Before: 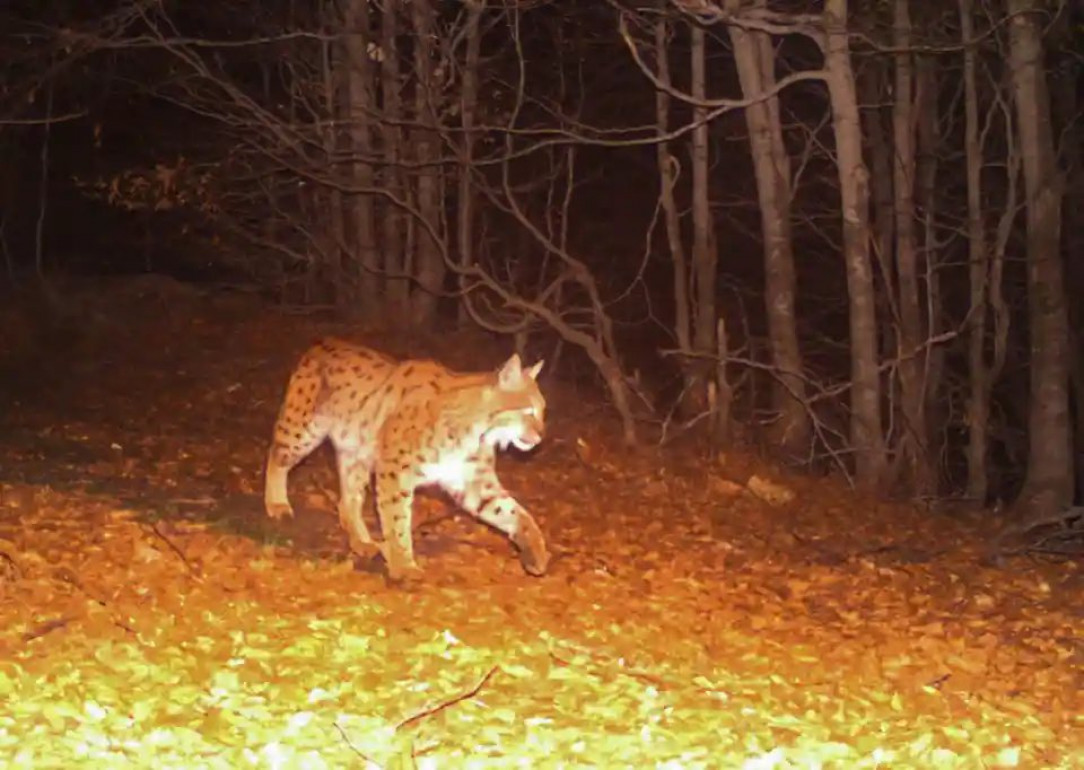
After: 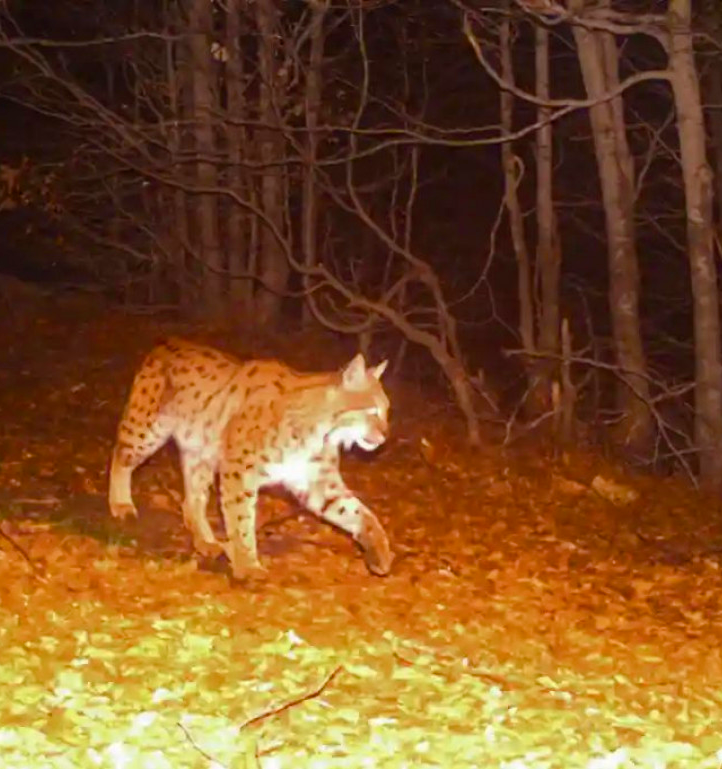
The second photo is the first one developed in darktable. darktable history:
color balance rgb: perceptual saturation grading › global saturation 20%, perceptual saturation grading › highlights -25%, perceptual saturation grading › shadows 25%
crop and rotate: left 14.436%, right 18.898%
